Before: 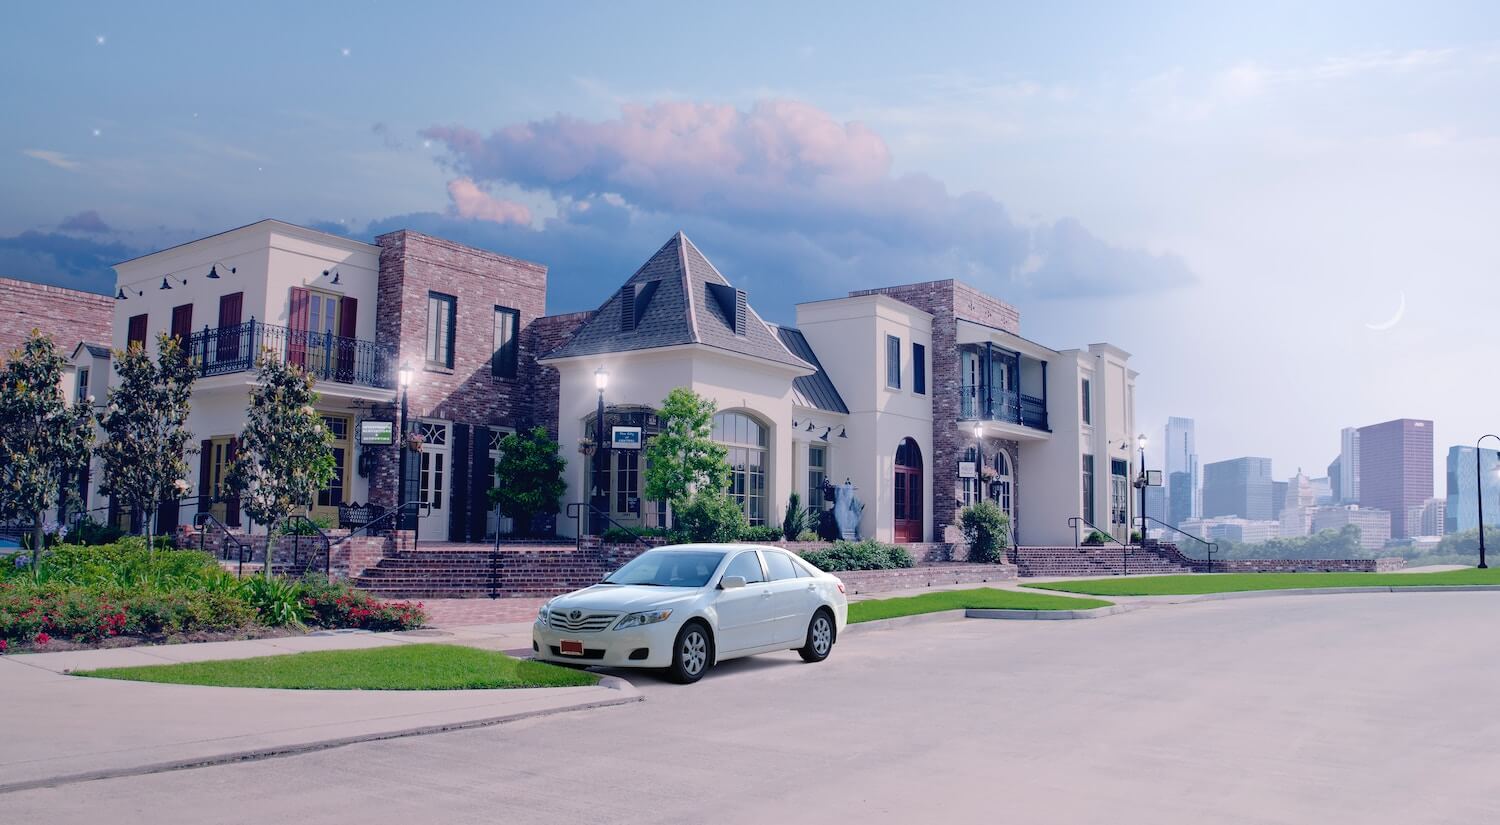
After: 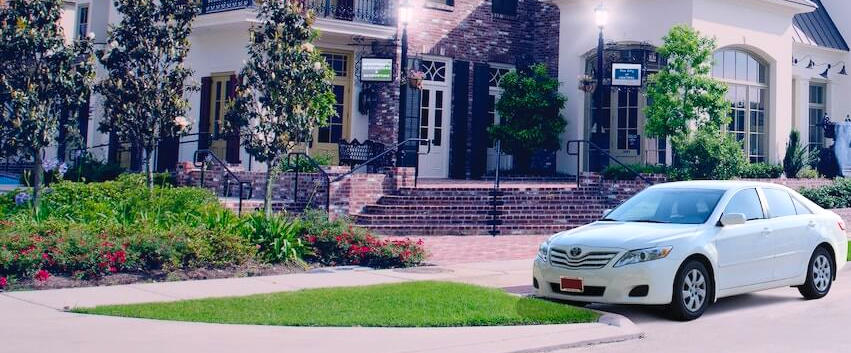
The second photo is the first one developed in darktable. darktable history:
contrast brightness saturation: contrast 0.201, brightness 0.157, saturation 0.215
crop: top 44.091%, right 43.262%, bottom 13.006%
